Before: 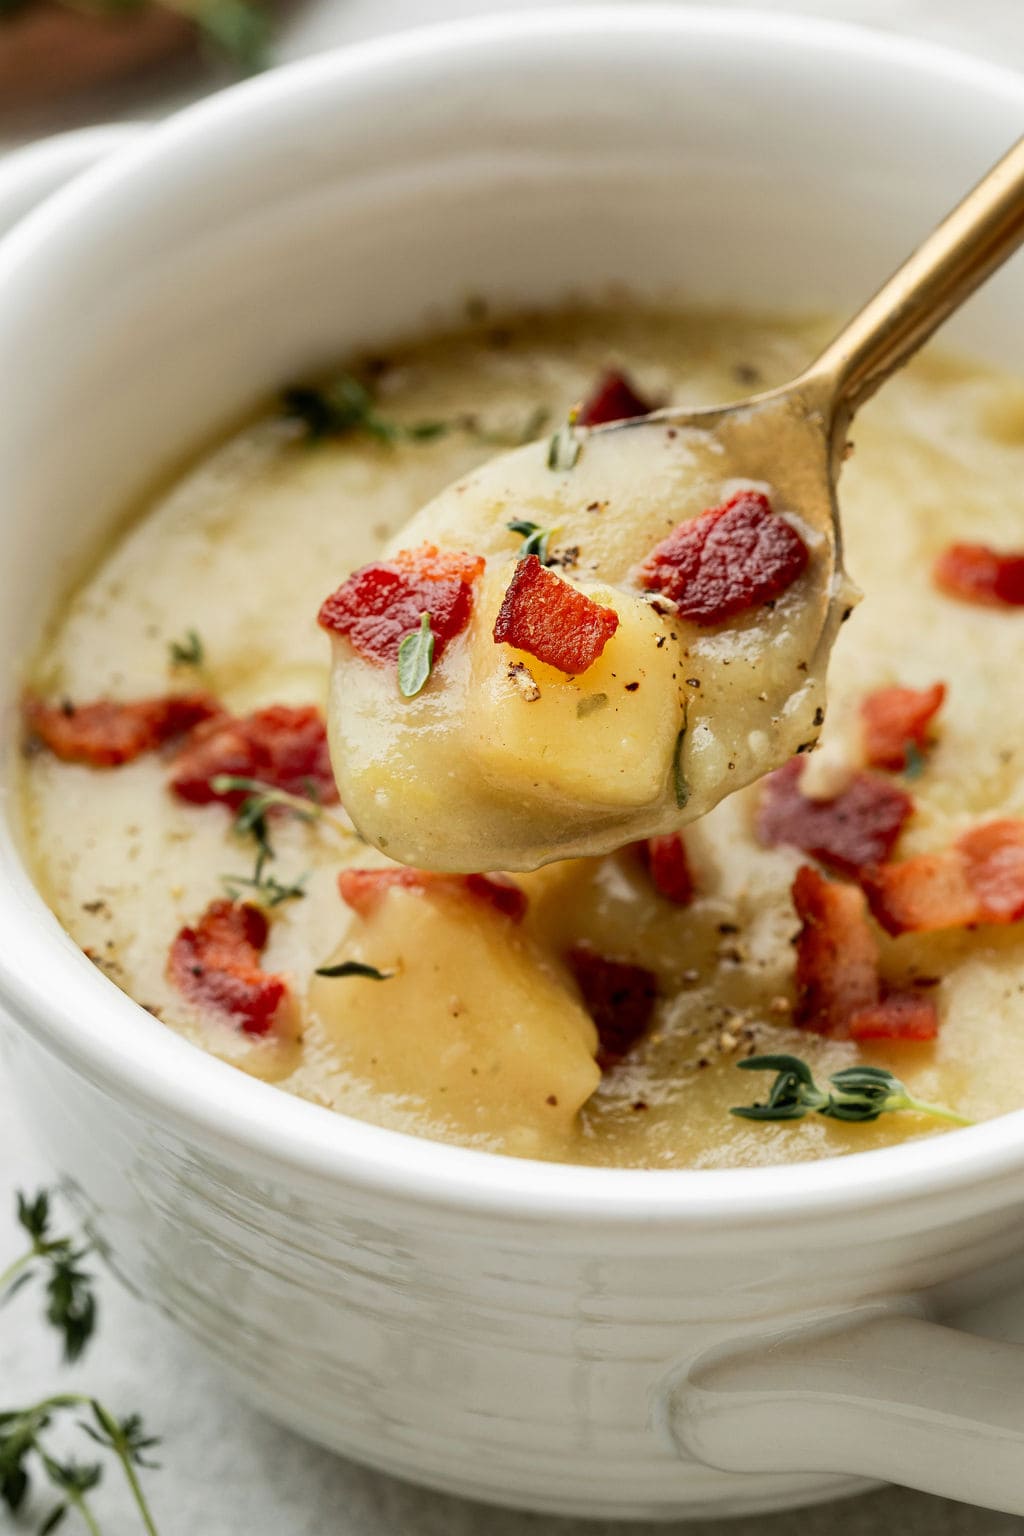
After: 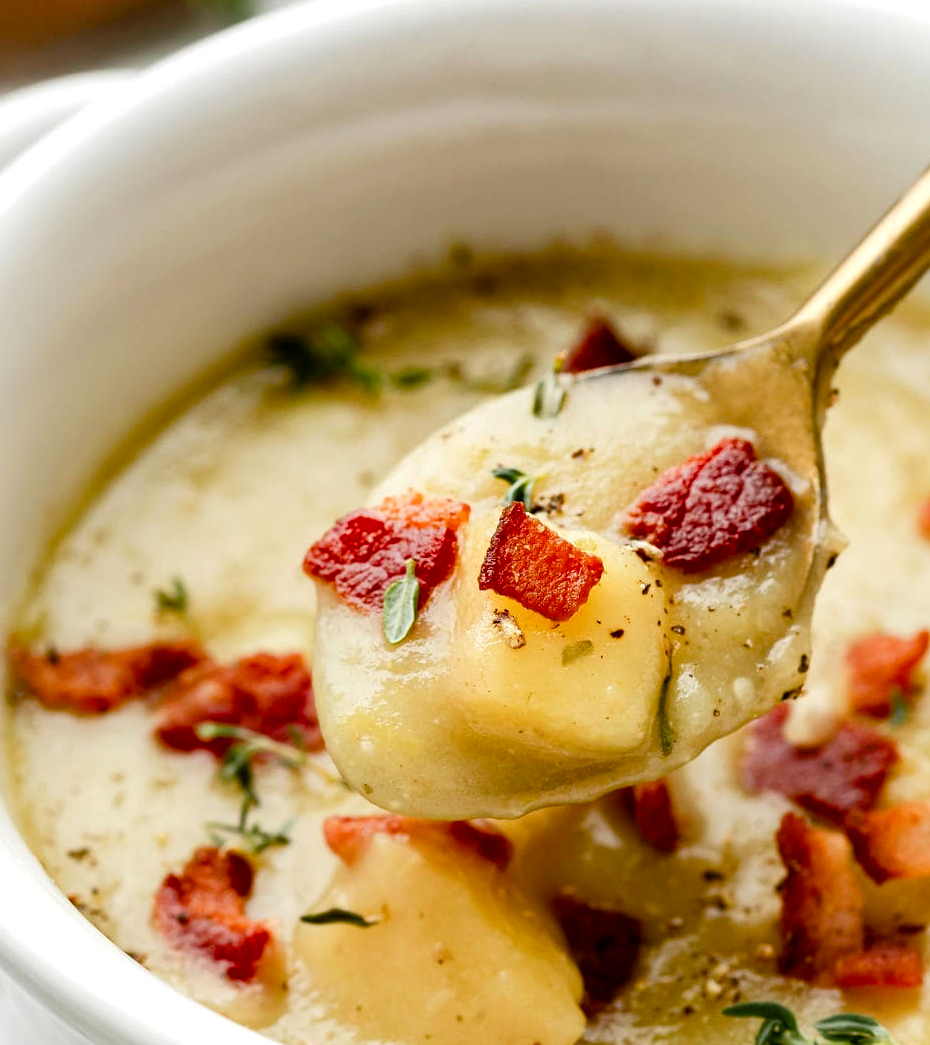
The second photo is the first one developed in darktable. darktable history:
exposure: exposure 0.2 EV, compensate highlight preservation false
crop: left 1.521%, top 3.46%, right 7.622%, bottom 28.497%
color balance rgb: perceptual saturation grading › global saturation 20%, perceptual saturation grading › highlights -25.713%, perceptual saturation grading › shadows 50.231%
